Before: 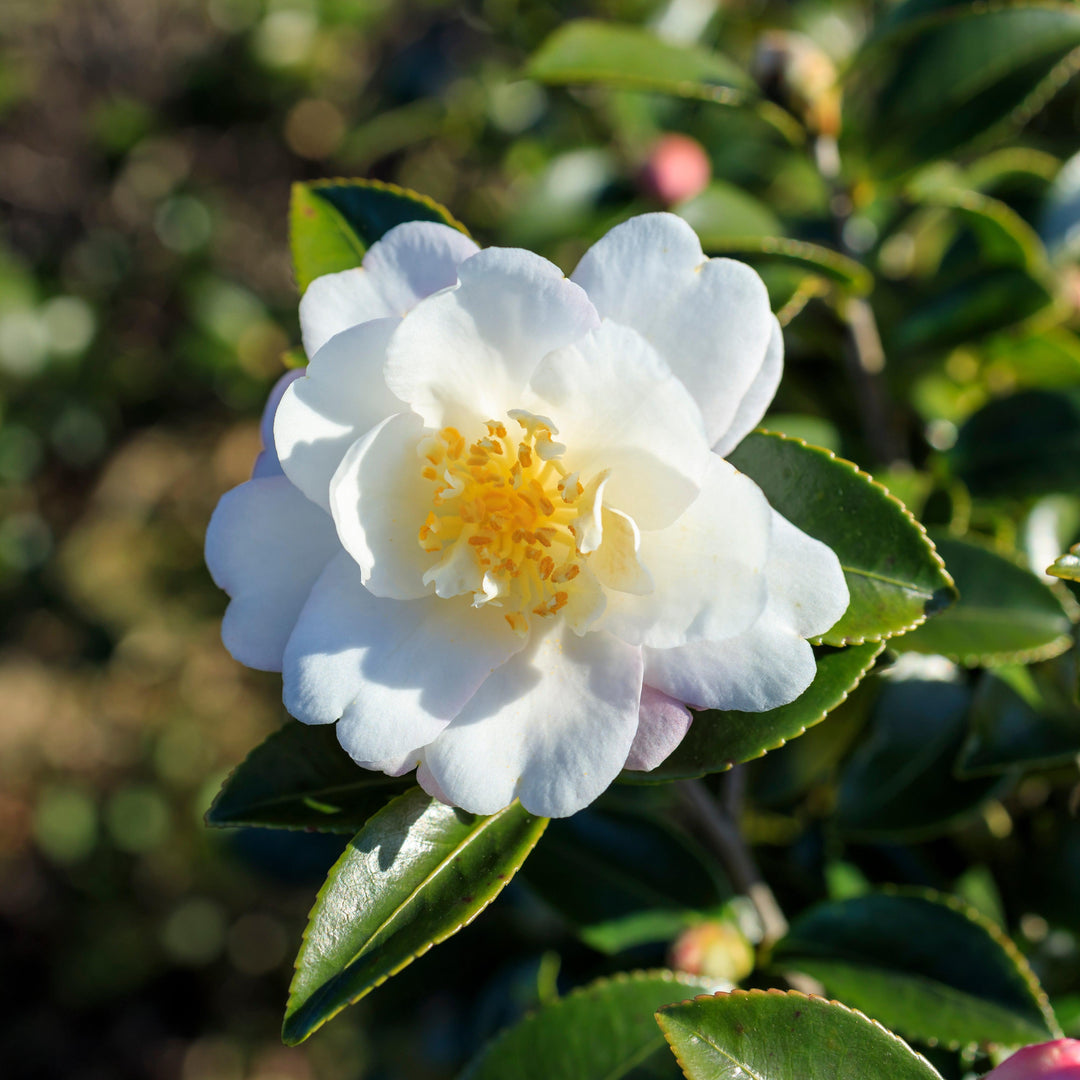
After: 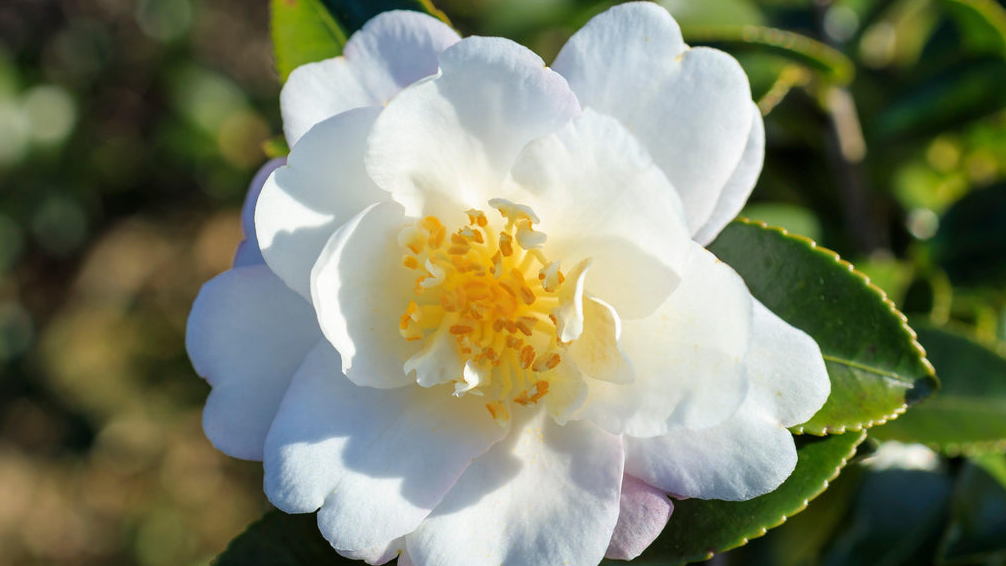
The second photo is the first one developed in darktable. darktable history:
crop: left 1.78%, top 19.602%, right 5.005%, bottom 27.958%
tone equalizer: on, module defaults
